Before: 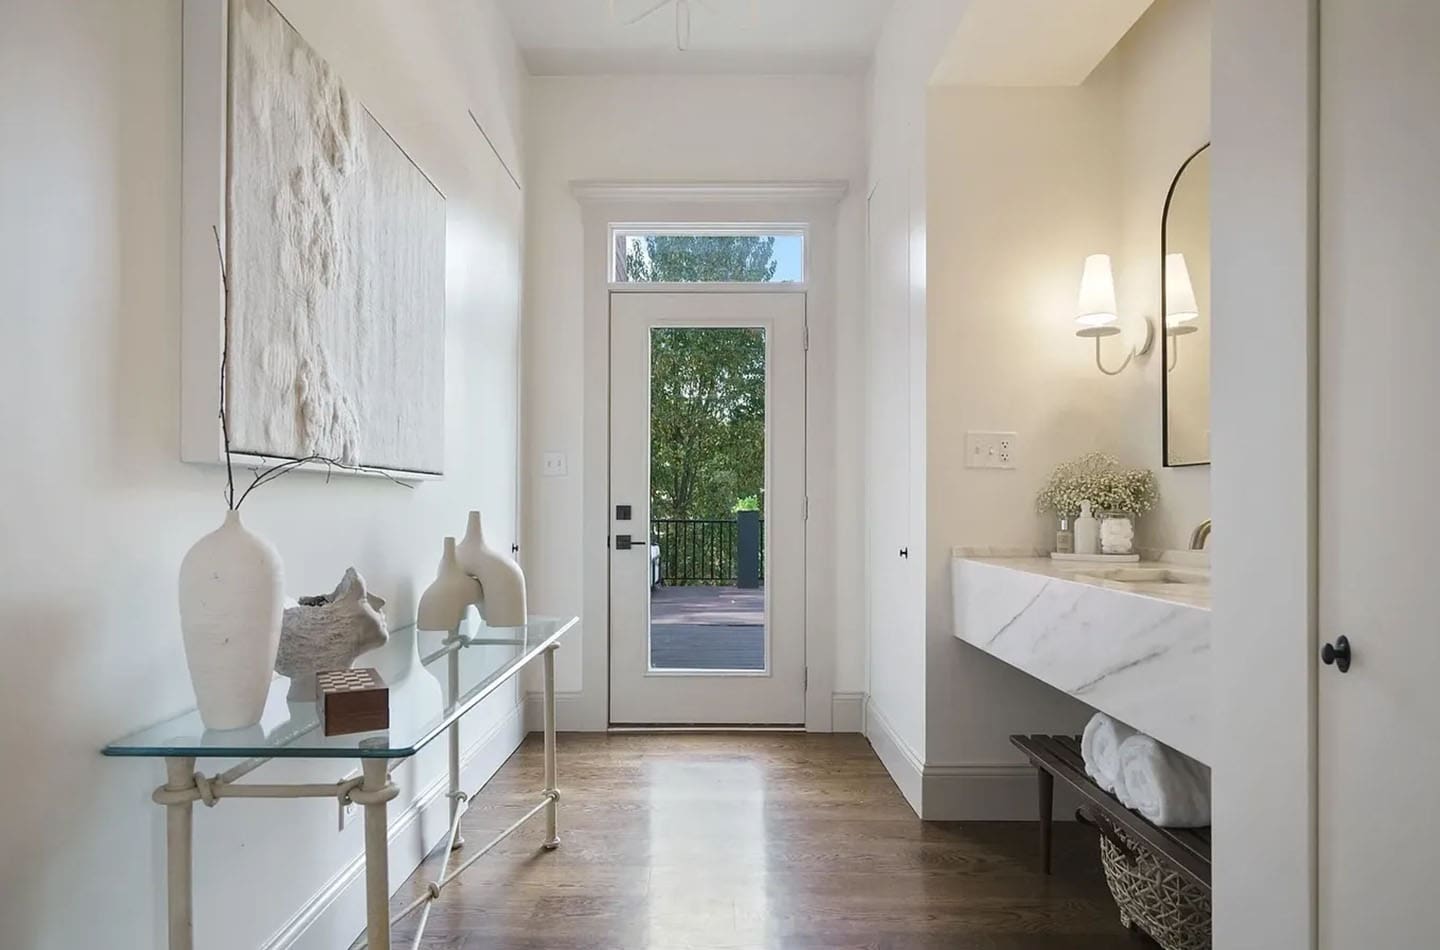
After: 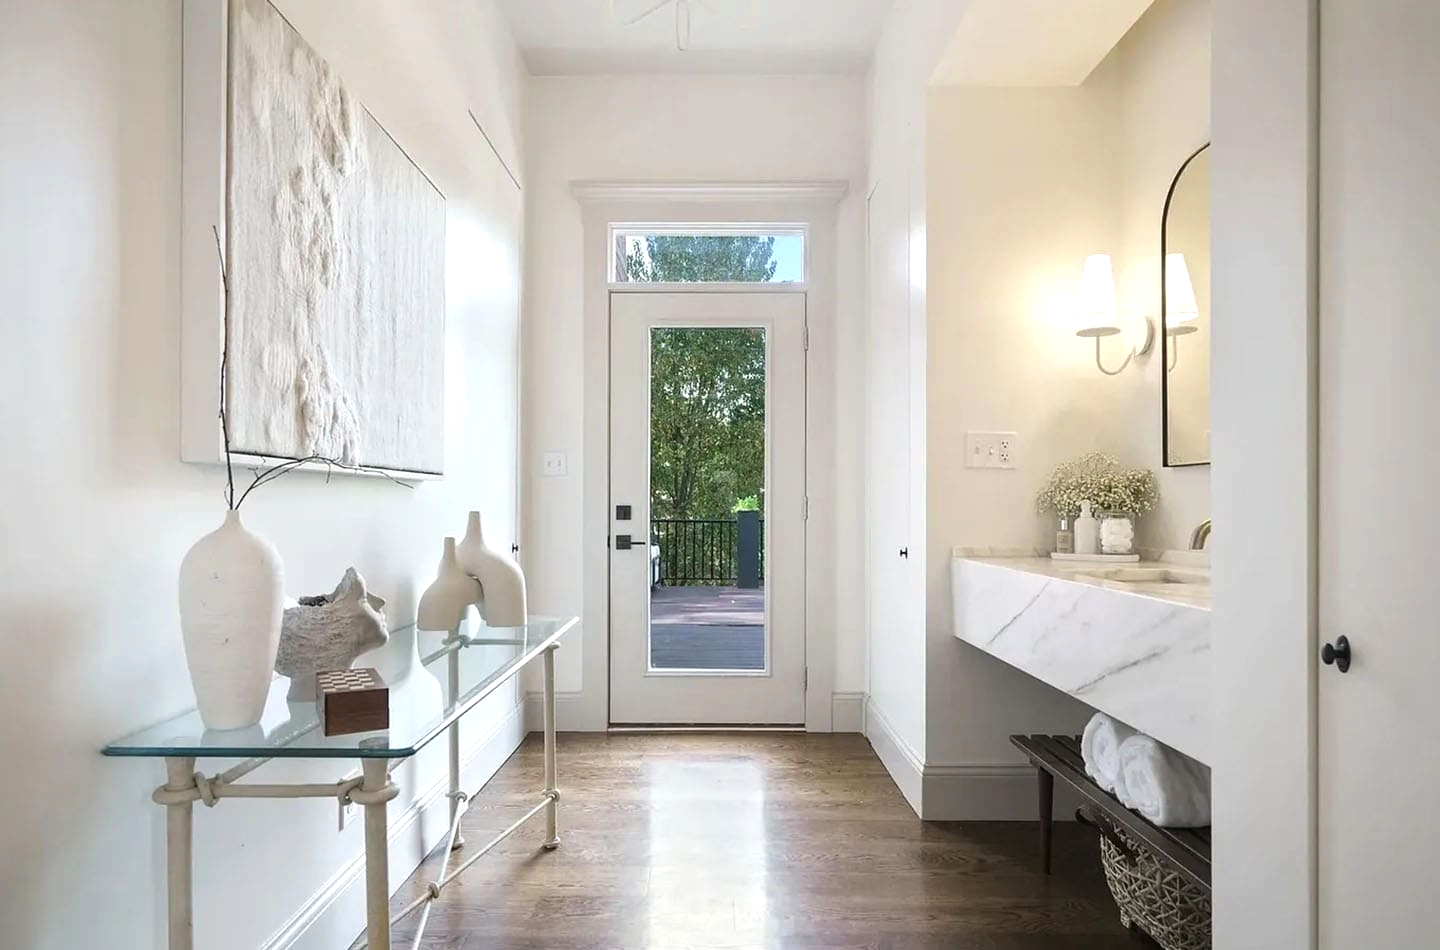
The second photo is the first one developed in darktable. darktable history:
tone equalizer: -8 EV -0.398 EV, -7 EV -0.361 EV, -6 EV -0.297 EV, -5 EV -0.223 EV, -3 EV 0.224 EV, -2 EV 0.325 EV, -1 EV 0.373 EV, +0 EV 0.424 EV
